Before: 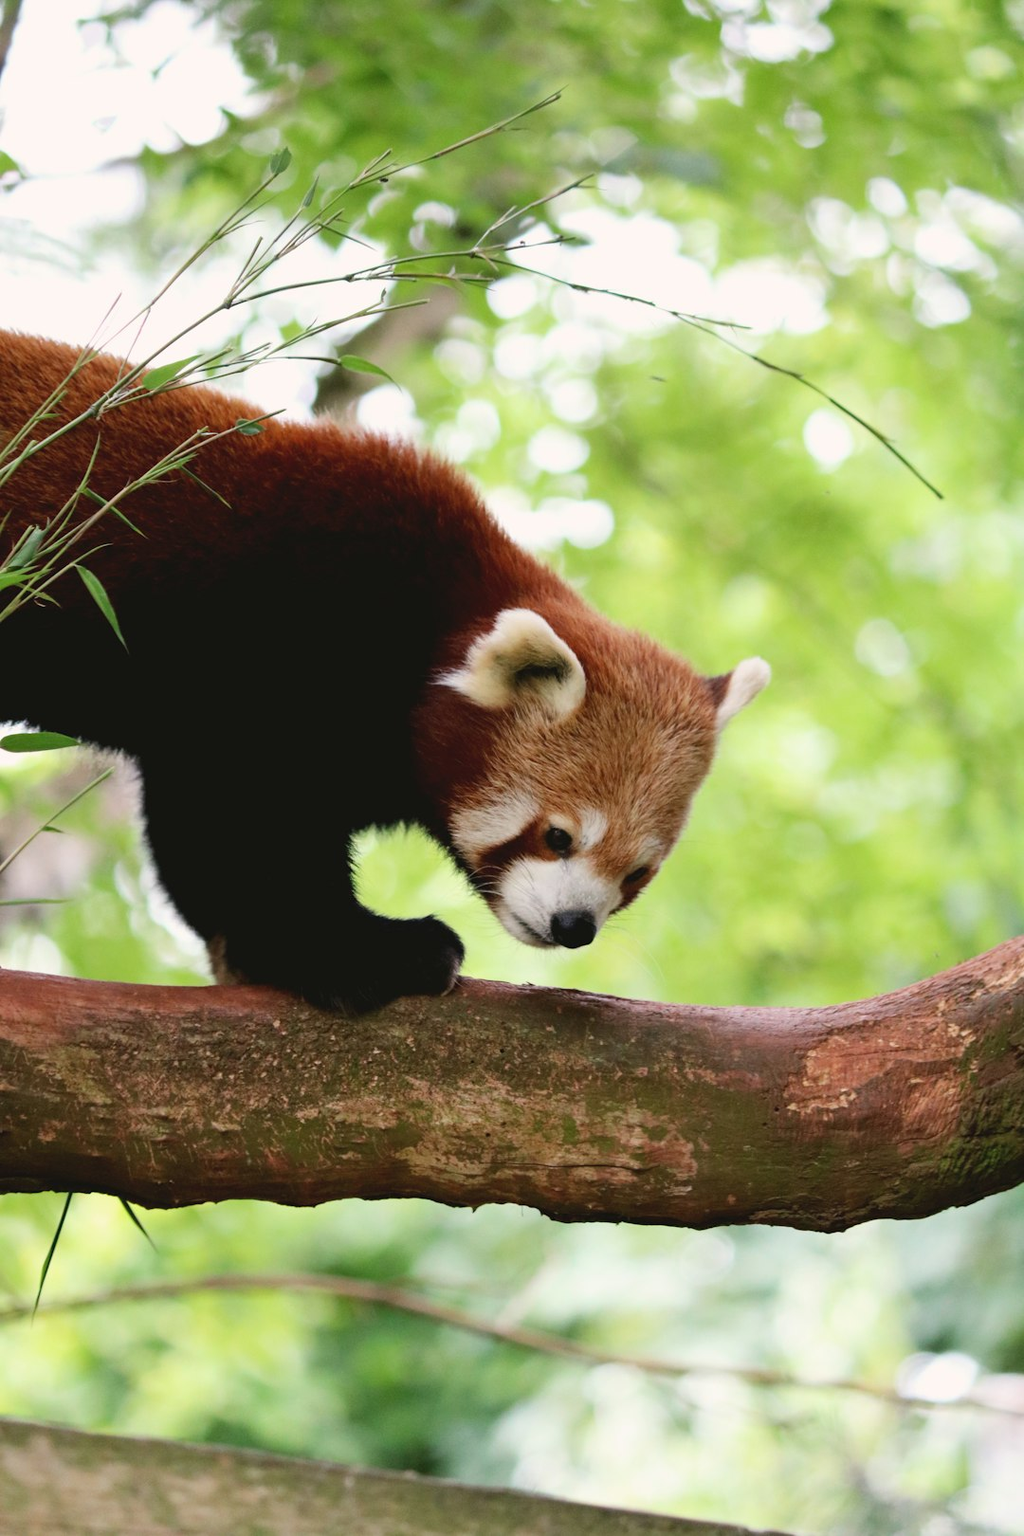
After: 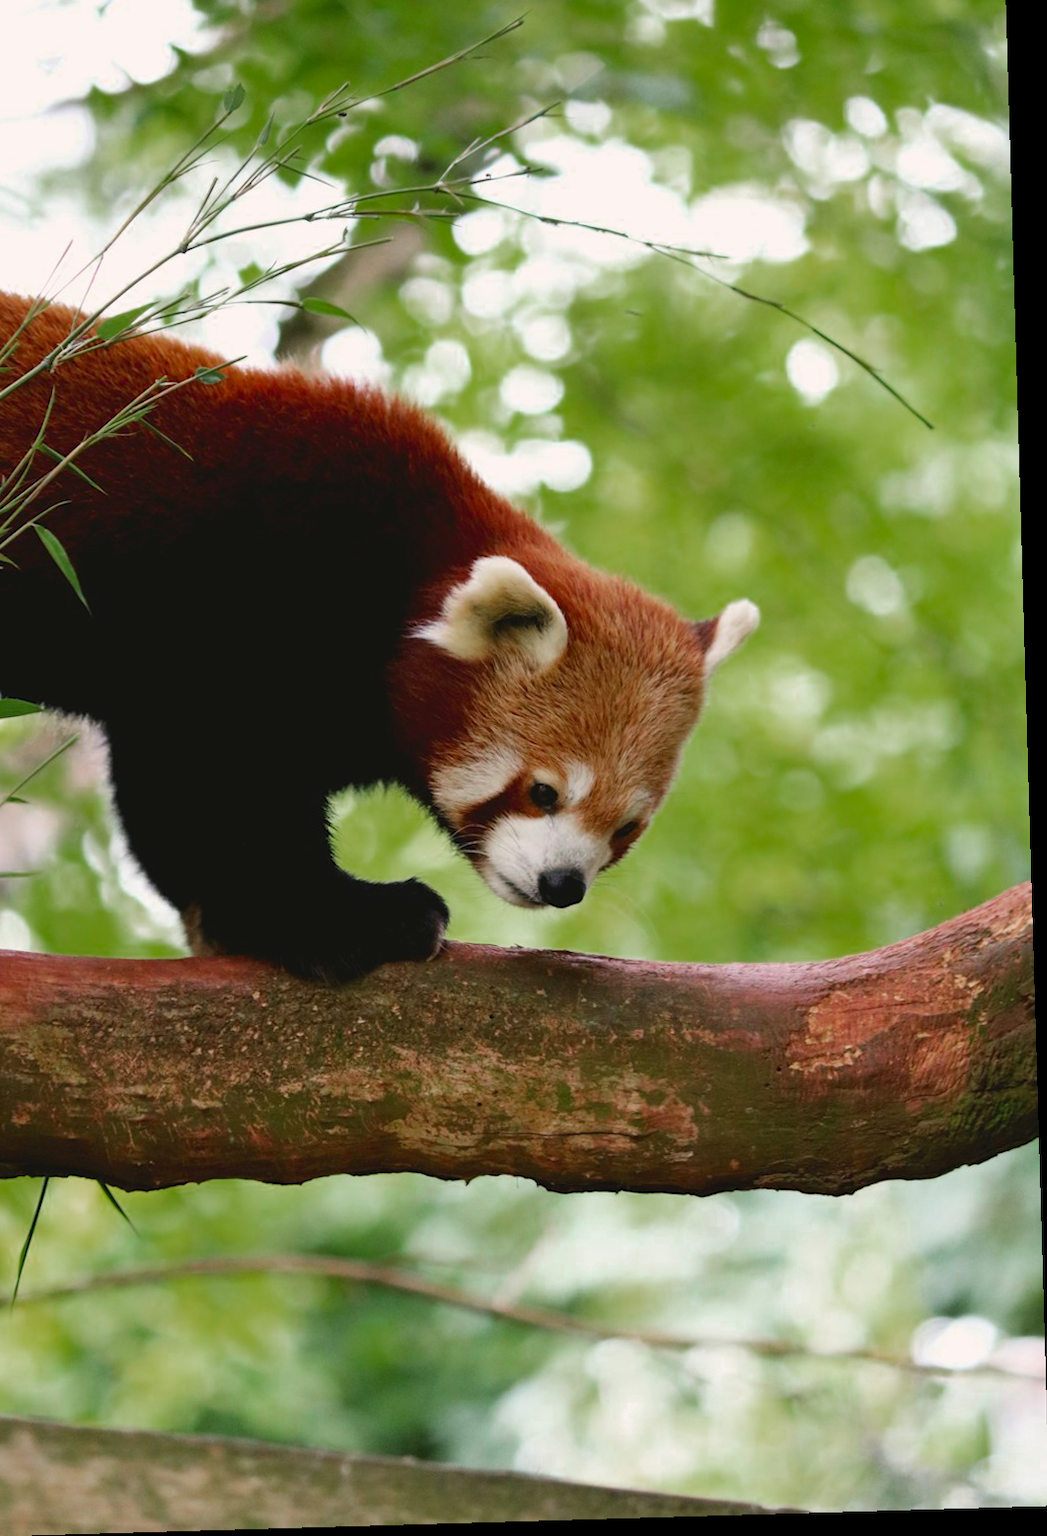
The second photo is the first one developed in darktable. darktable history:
crop and rotate: angle 1.67°, left 5.704%, top 5.671%
color zones: curves: ch0 [(0, 0.48) (0.209, 0.398) (0.305, 0.332) (0.429, 0.493) (0.571, 0.5) (0.714, 0.5) (0.857, 0.5) (1, 0.48)]; ch1 [(0, 0.633) (0.143, 0.586) (0.286, 0.489) (0.429, 0.448) (0.571, 0.31) (0.714, 0.335) (0.857, 0.492) (1, 0.633)]; ch2 [(0, 0.448) (0.143, 0.498) (0.286, 0.5) (0.429, 0.5) (0.571, 0.5) (0.714, 0.5) (0.857, 0.5) (1, 0.448)]
